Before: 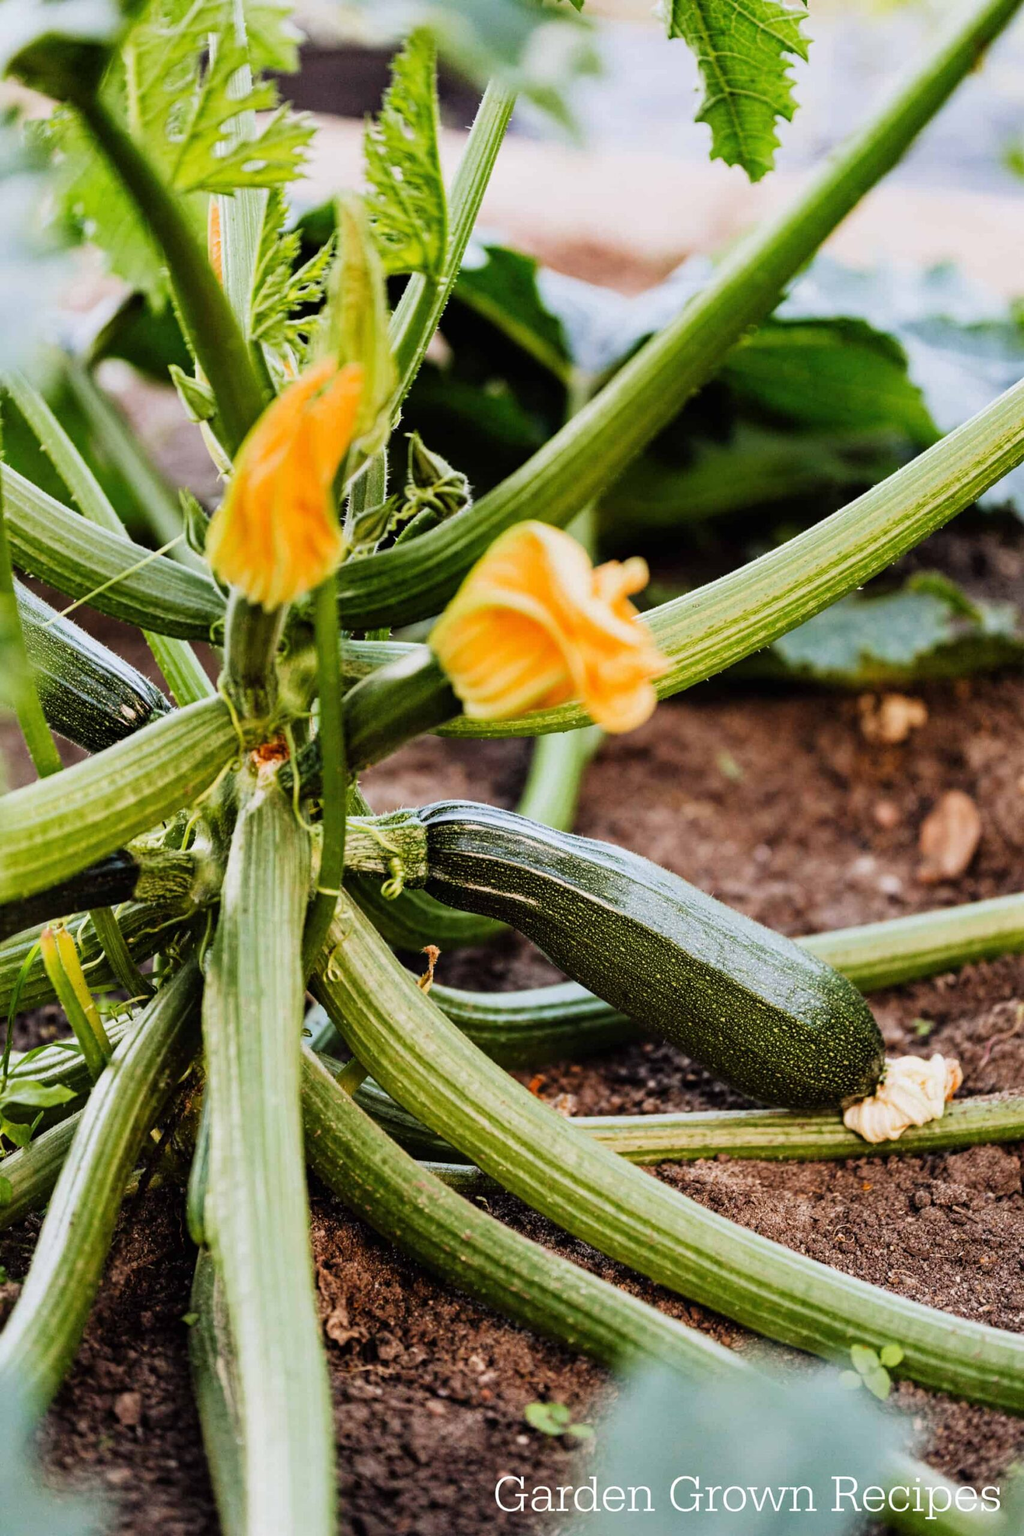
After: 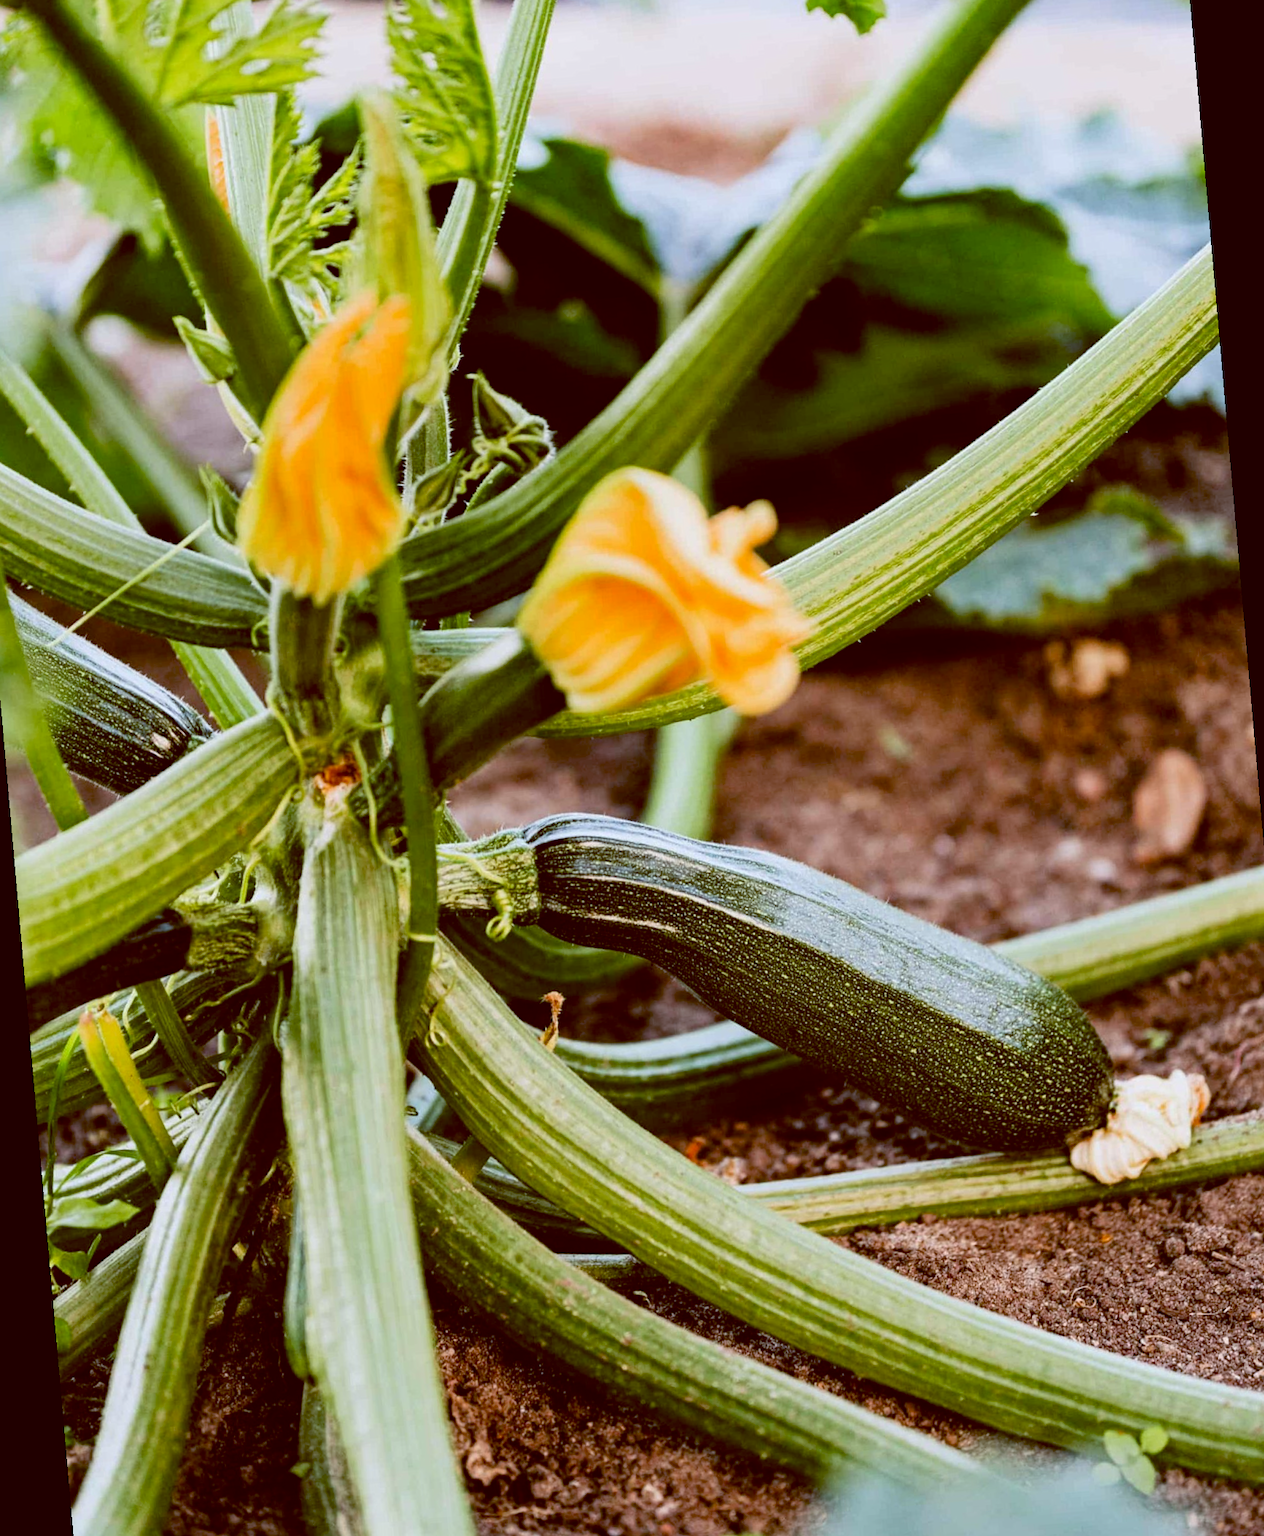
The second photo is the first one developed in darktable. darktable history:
color balance: lift [1, 1.015, 1.004, 0.985], gamma [1, 0.958, 0.971, 1.042], gain [1, 0.956, 0.977, 1.044]
rotate and perspective: rotation -5°, crop left 0.05, crop right 0.952, crop top 0.11, crop bottom 0.89
